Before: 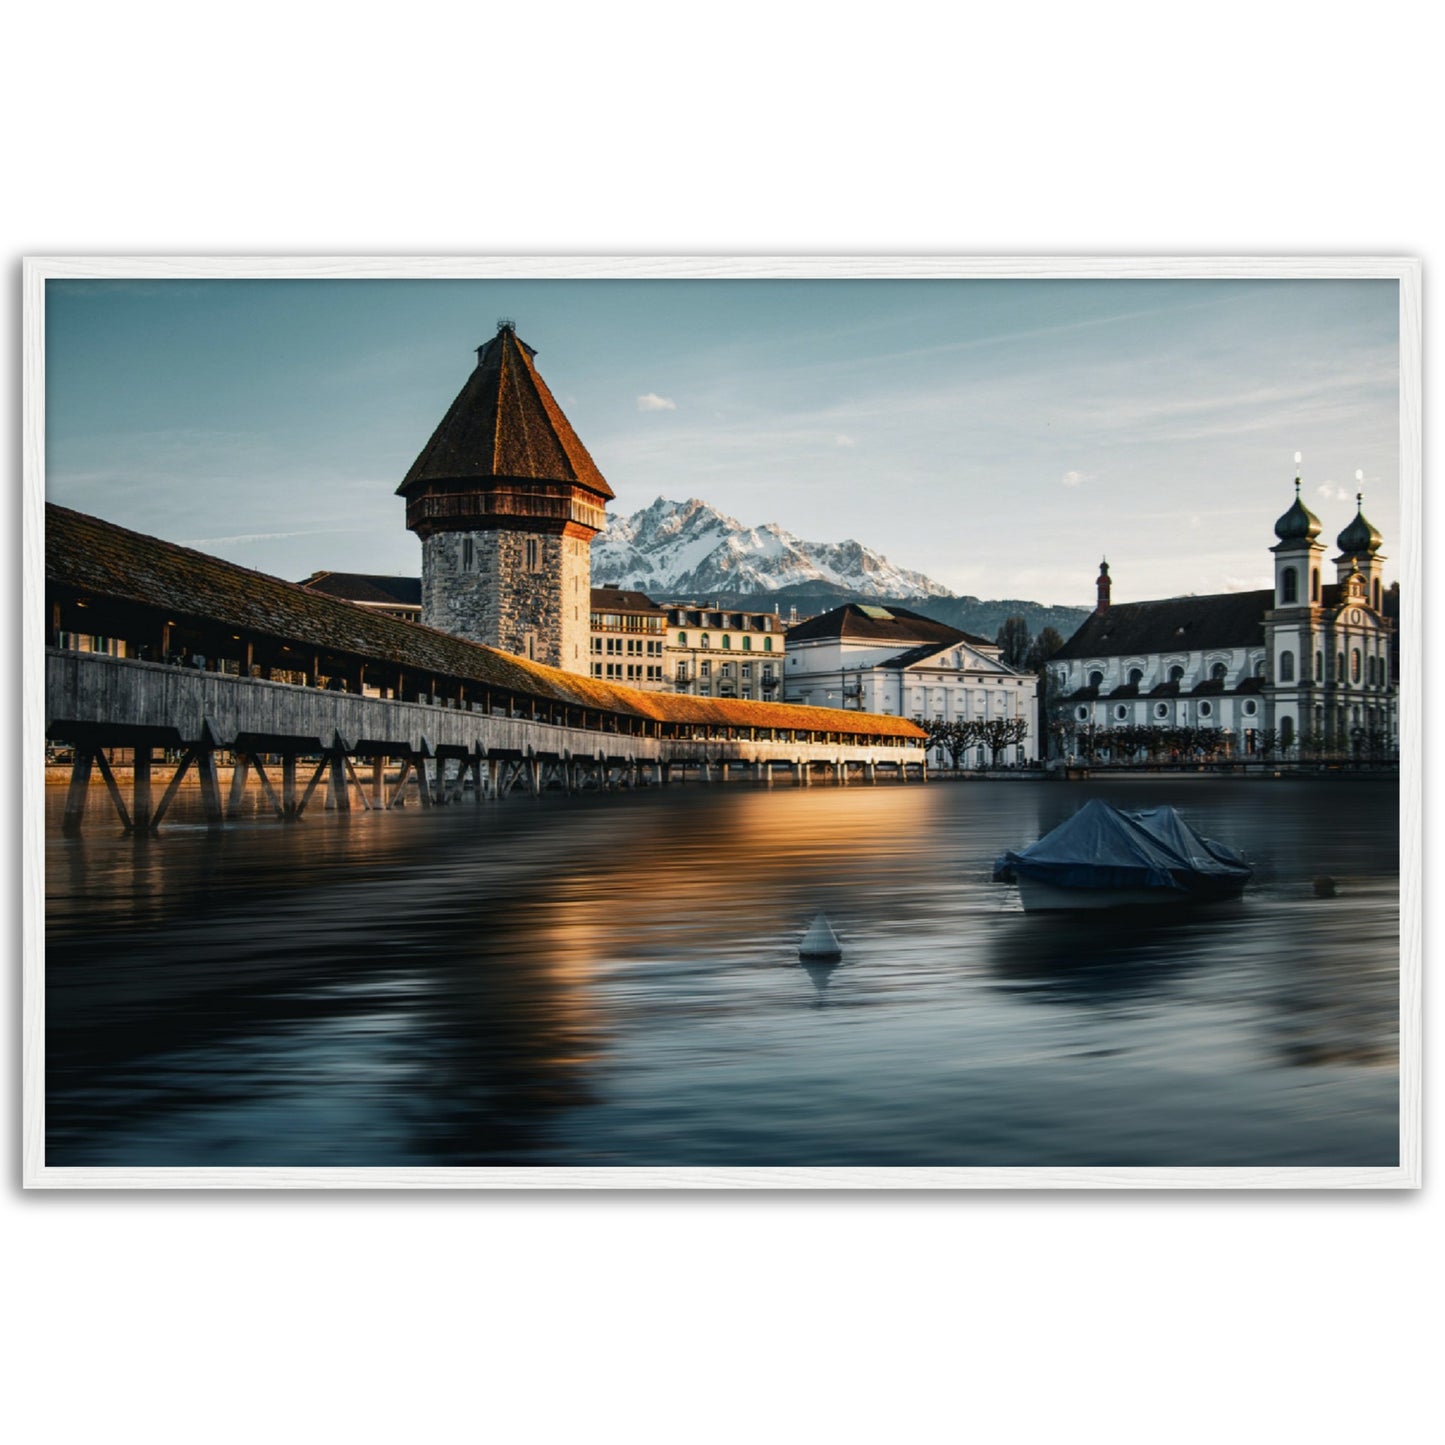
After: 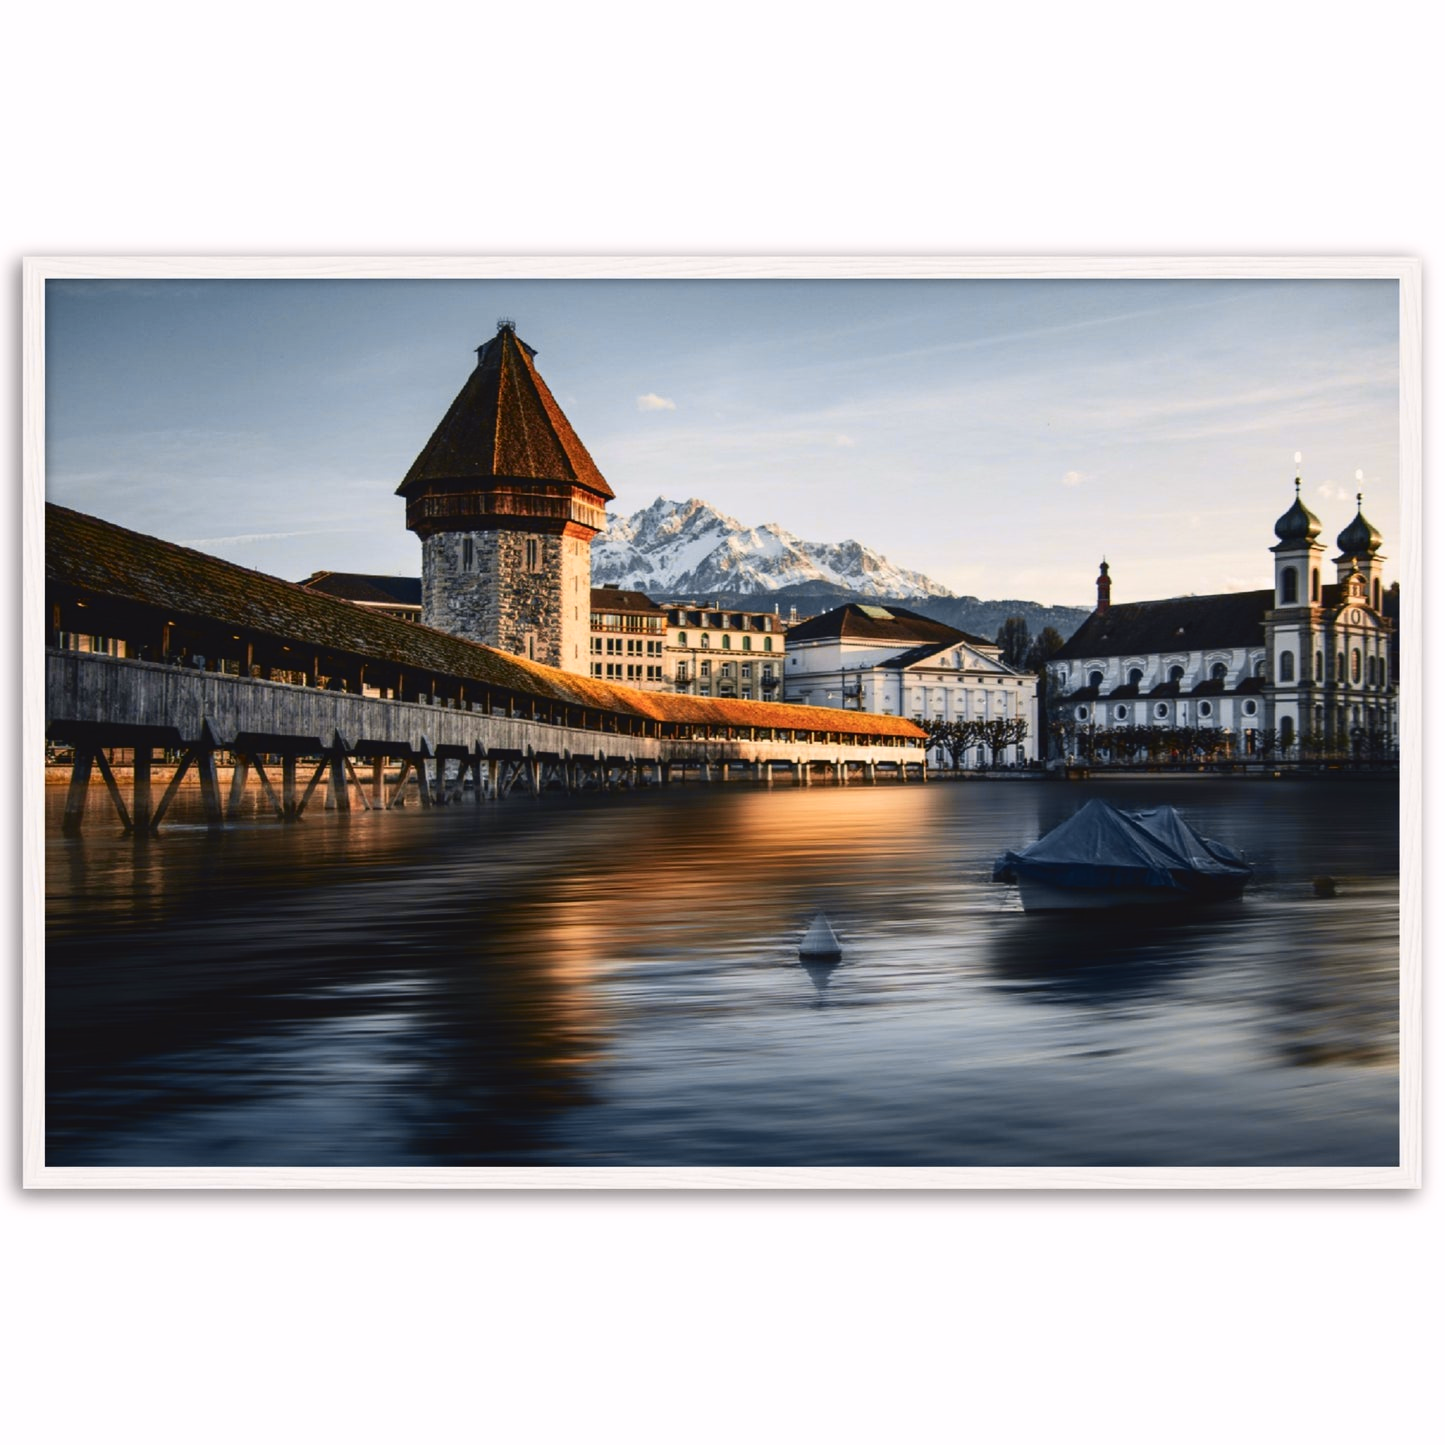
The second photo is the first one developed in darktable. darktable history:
tone curve: curves: ch0 [(0, 0.036) (0.119, 0.115) (0.461, 0.479) (0.715, 0.767) (0.817, 0.865) (1, 0.998)]; ch1 [(0, 0) (0.377, 0.416) (0.44, 0.478) (0.487, 0.498) (0.514, 0.525) (0.538, 0.552) (0.67, 0.688) (1, 1)]; ch2 [(0, 0) (0.38, 0.405) (0.463, 0.445) (0.492, 0.486) (0.524, 0.541) (0.578, 0.59) (0.653, 0.658) (1, 1)], color space Lab, independent channels, preserve colors none
